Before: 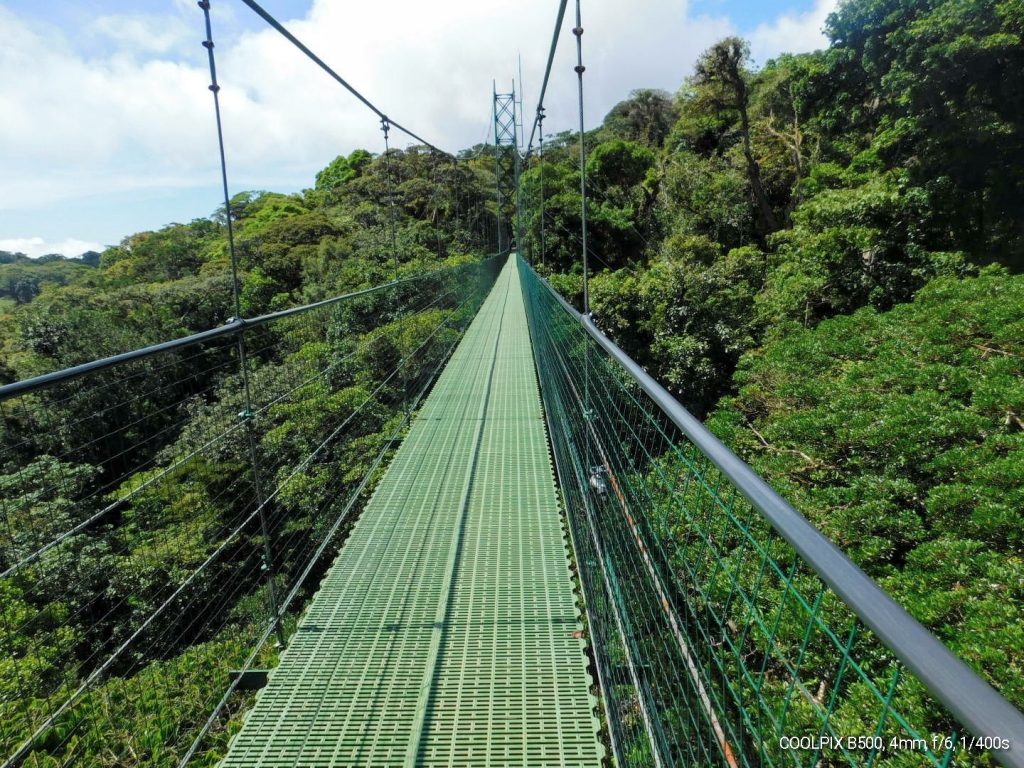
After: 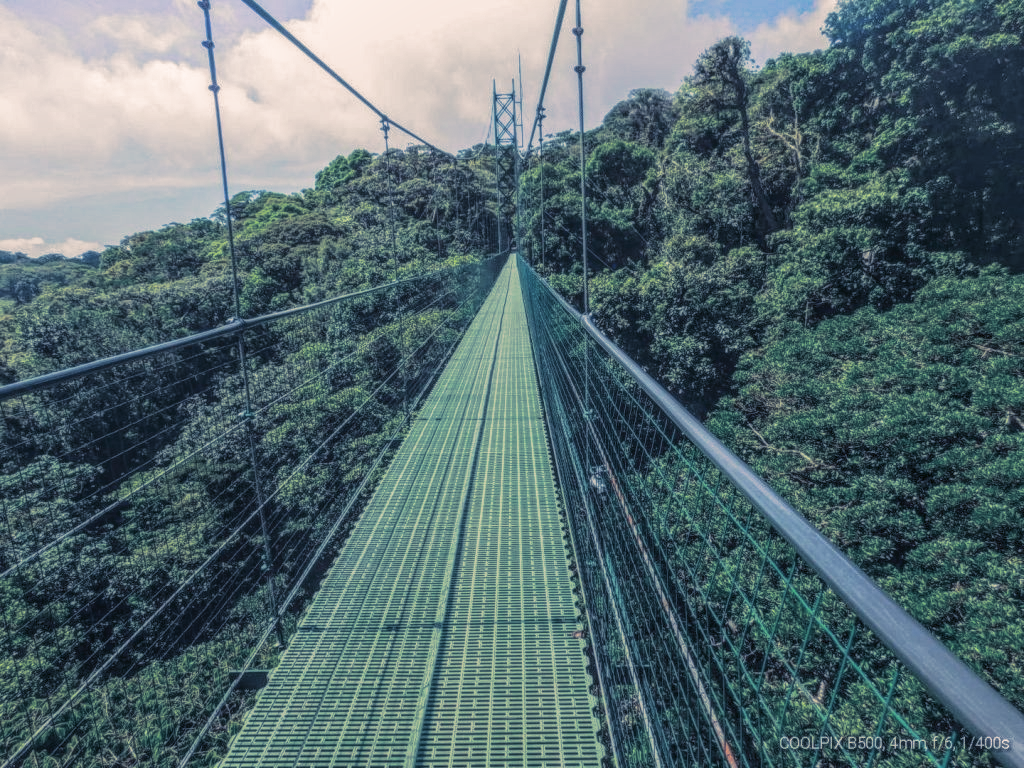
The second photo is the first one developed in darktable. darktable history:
tone curve: curves: ch0 [(0, 0.068) (1, 0.961)], color space Lab, linked channels, preserve colors none
color correction #1: saturation 0.5
color correction "1": highlights a* -3.28, highlights b* -6.24, shadows a* 3.1, shadows b* 5.19
split-toning: shadows › hue 226.8°, shadows › saturation 0.56, highlights › hue 28.8°, balance -40, compress 0% | blend: blend mode normal, opacity 60%; mask: uniform (no mask)
local contrast: highlights 20%, shadows 30%, detail 200%, midtone range 0.2 | blend: blend mode normal, opacity 65%; mask: uniform (no mask)
